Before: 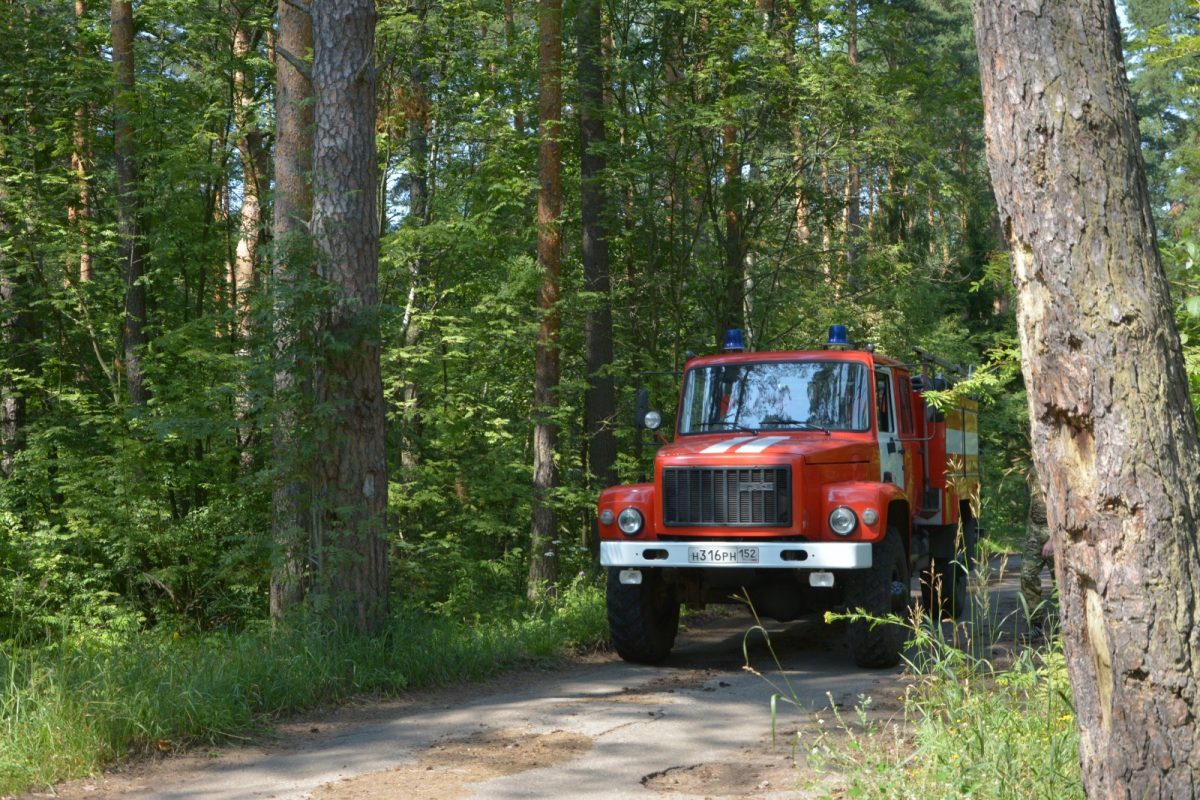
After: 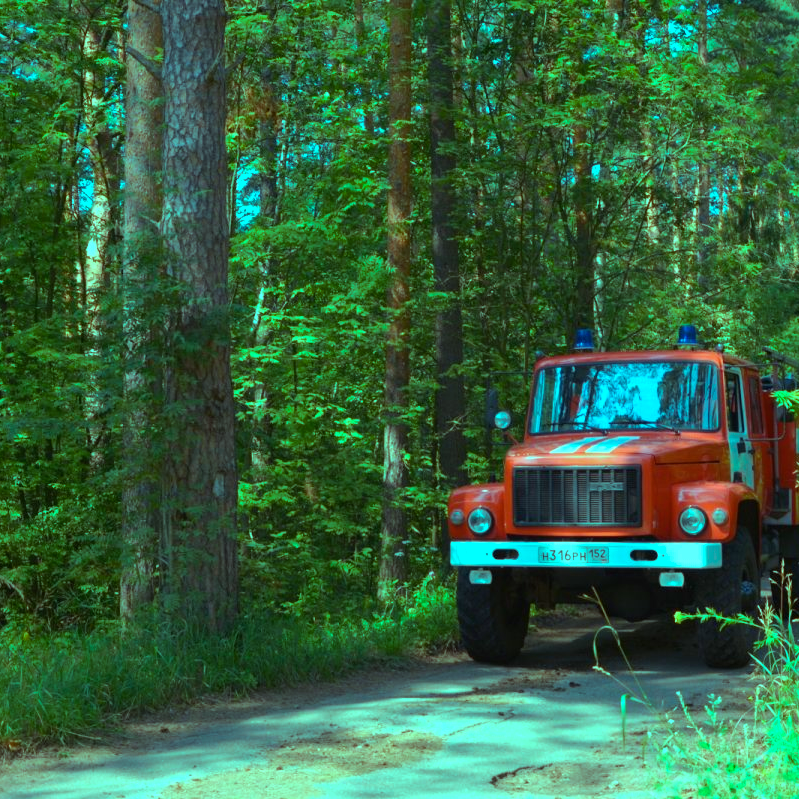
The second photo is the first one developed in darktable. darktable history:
crop and rotate: left 12.52%, right 20.877%
color balance rgb: power › chroma 0.514%, power › hue 260.87°, highlights gain › luminance 20.145%, highlights gain › chroma 13.117%, highlights gain › hue 175.1°, linear chroma grading › global chroma 14.892%, perceptual saturation grading › global saturation 0.714%
